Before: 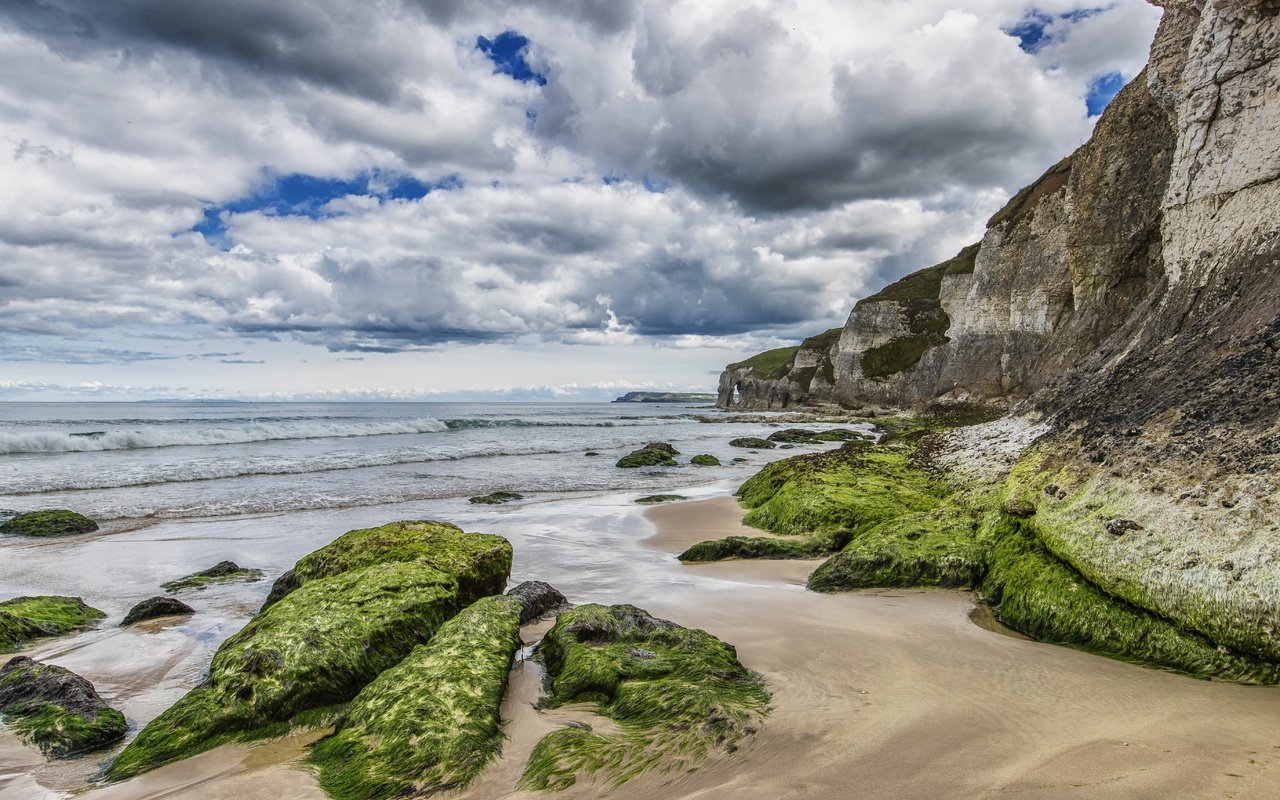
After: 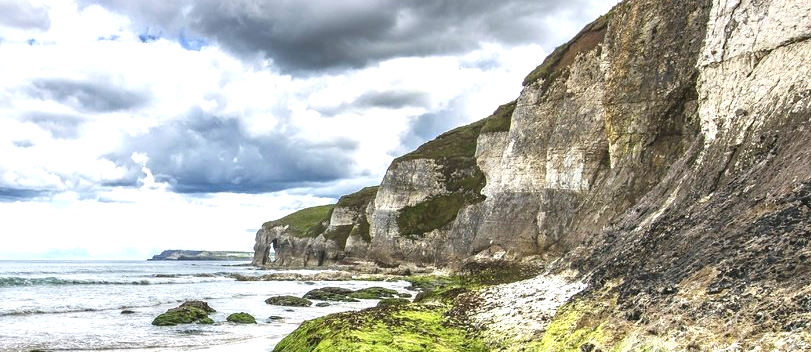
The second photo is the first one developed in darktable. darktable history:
exposure: black level correction -0.002, exposure 1.11 EV, compensate highlight preservation false
crop: left 36.269%, top 17.858%, right 0.3%, bottom 38.059%
